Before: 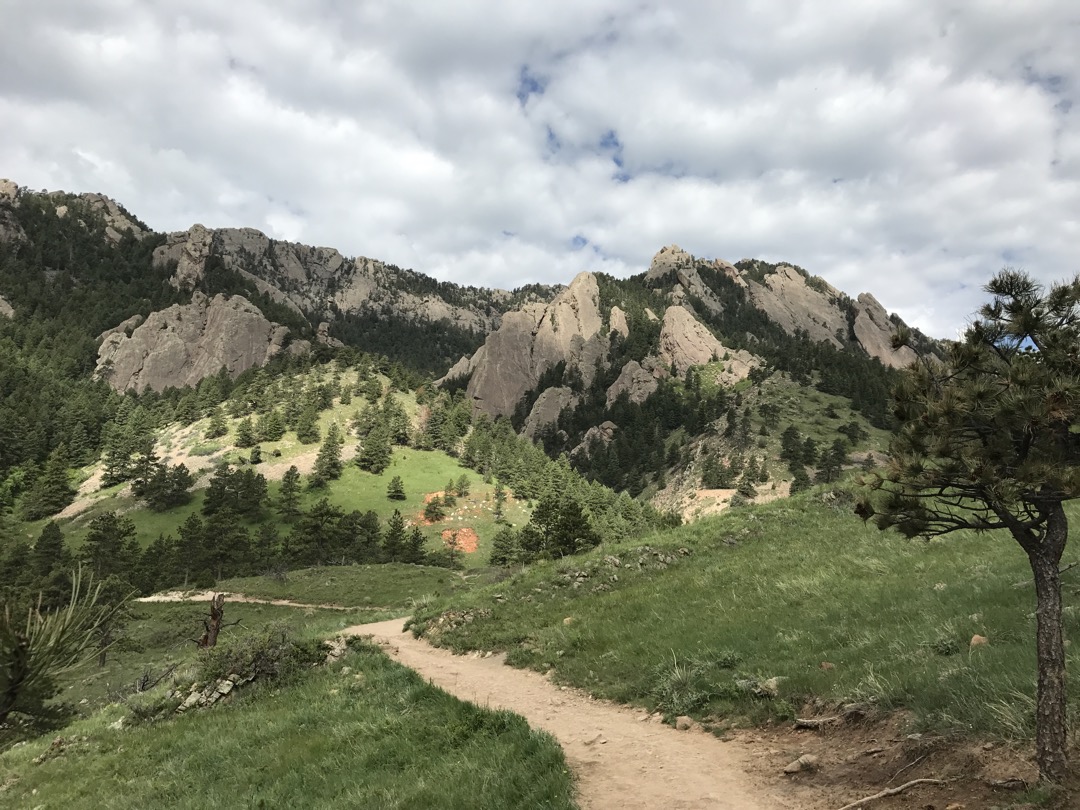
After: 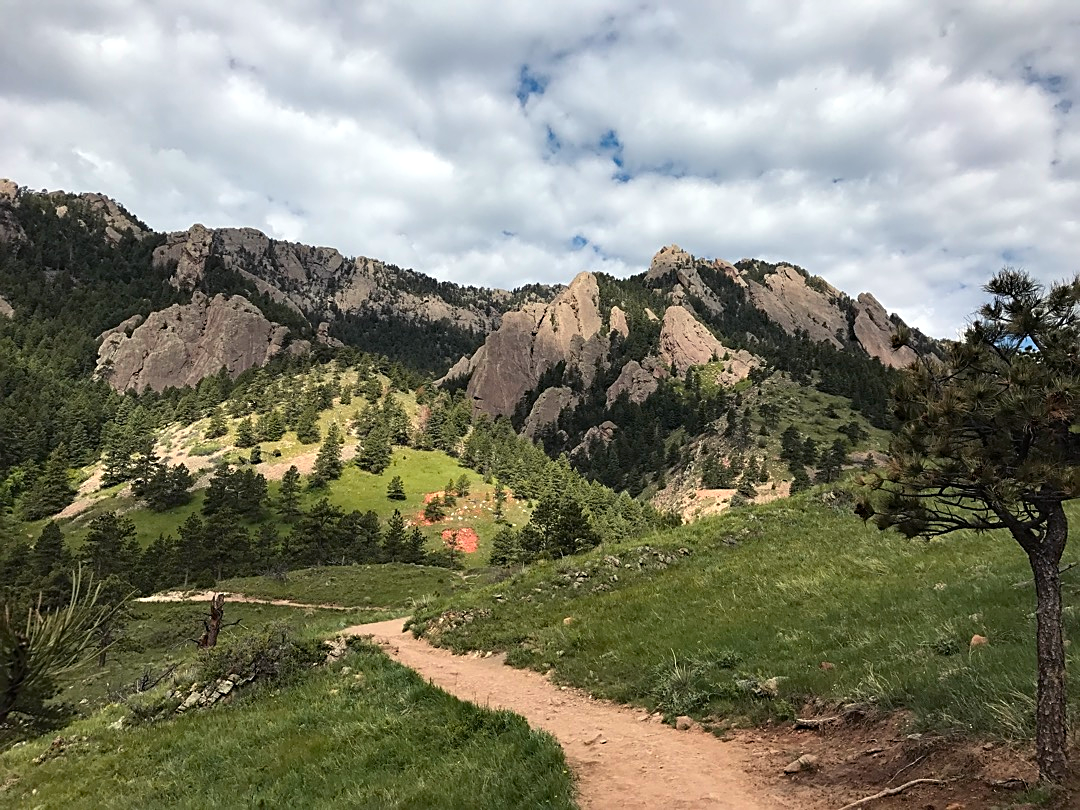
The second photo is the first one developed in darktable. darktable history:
exposure: exposure 0 EV, compensate highlight preservation false
haze removal: adaptive false
color zones: curves: ch1 [(0.239, 0.552) (0.75, 0.5)]; ch2 [(0.25, 0.462) (0.749, 0.457)], mix 25.94%
sharpen: on, module defaults
color balance: gamma [0.9, 0.988, 0.975, 1.025], gain [1.05, 1, 1, 1]
